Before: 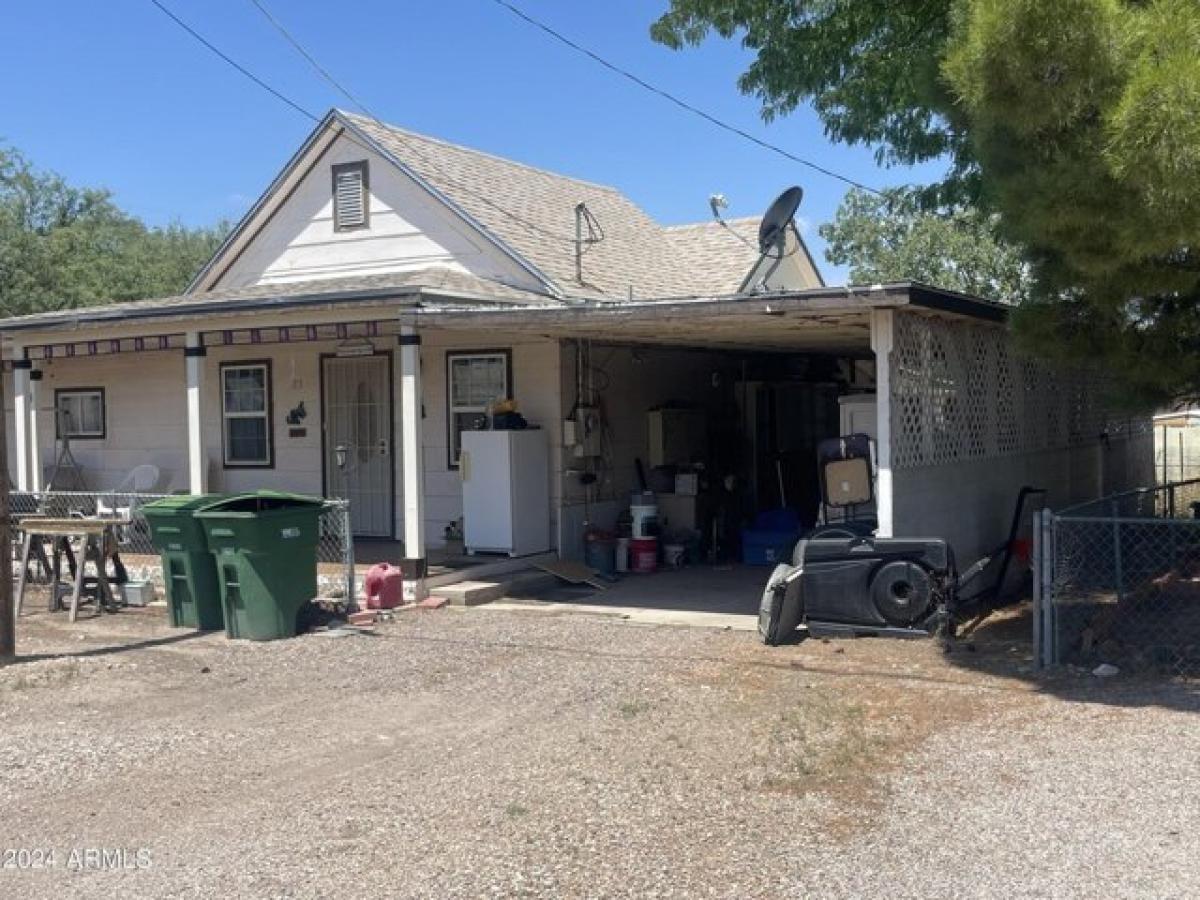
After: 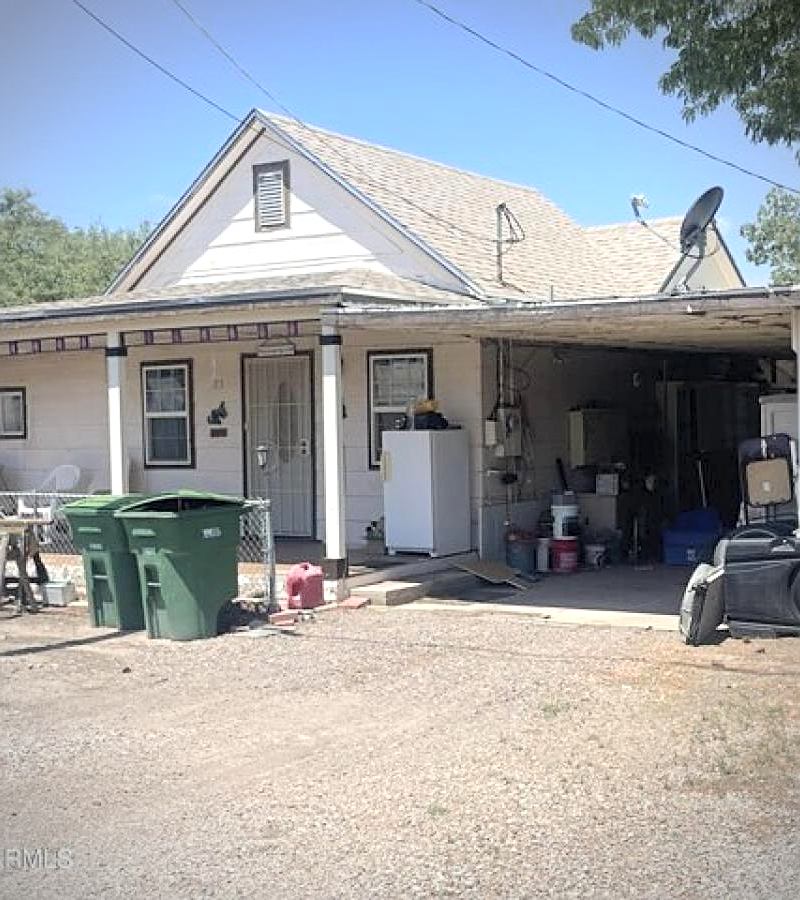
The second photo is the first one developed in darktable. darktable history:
crop and rotate: left 6.617%, right 26.717%
sharpen: on, module defaults
vignetting: on, module defaults
contrast brightness saturation: contrast 0.14, brightness 0.21
exposure: exposure 0.3 EV, compensate highlight preservation false
